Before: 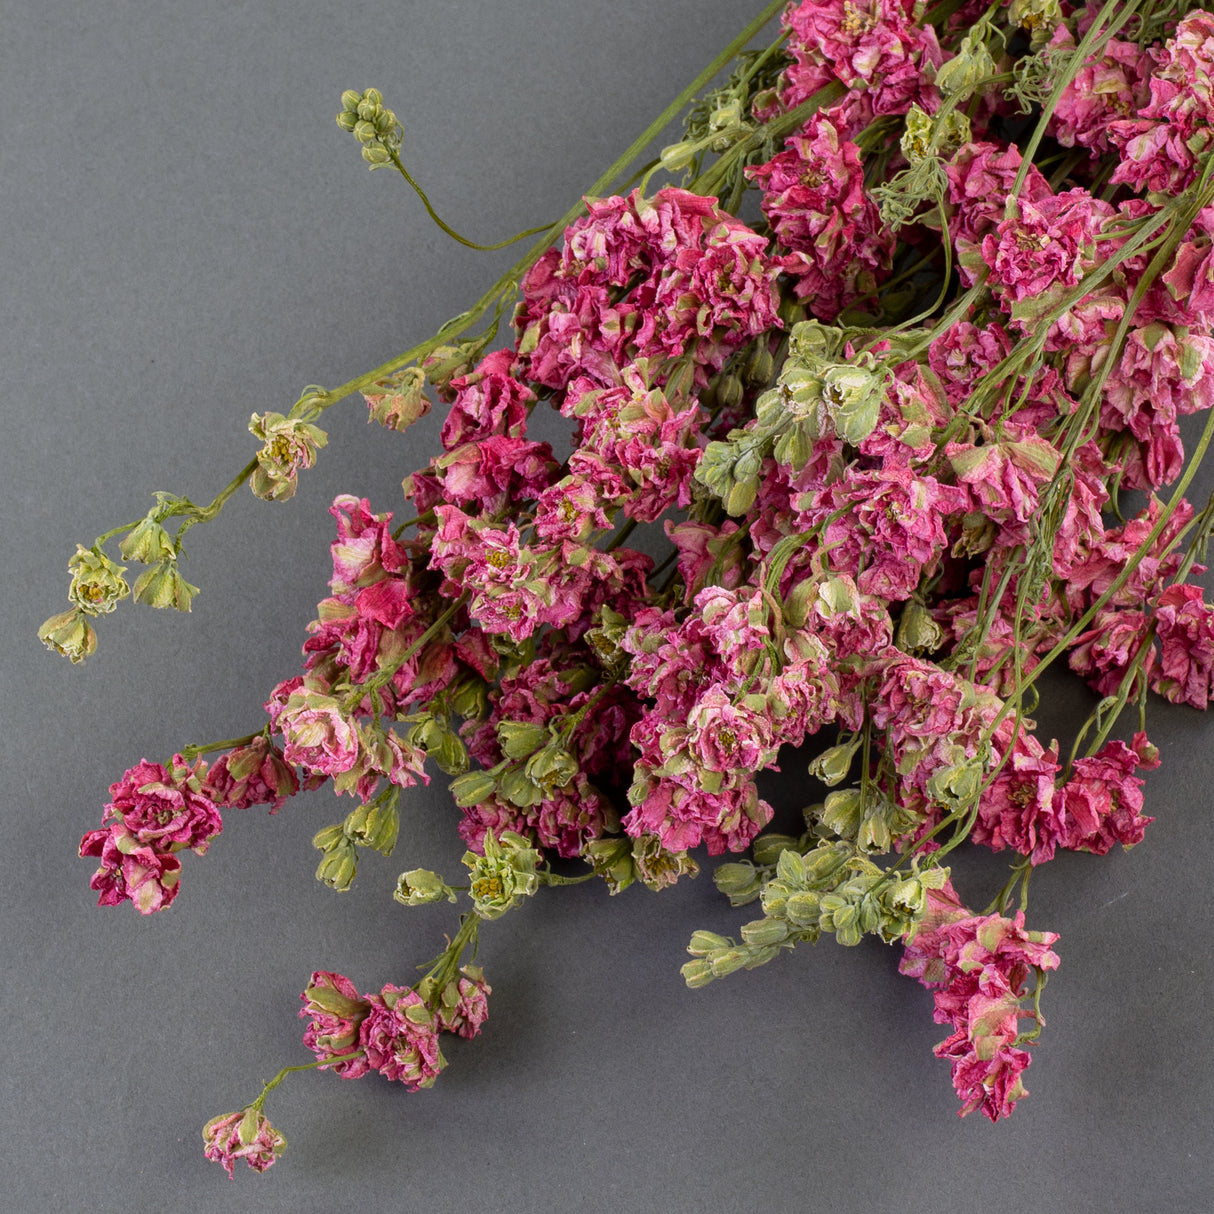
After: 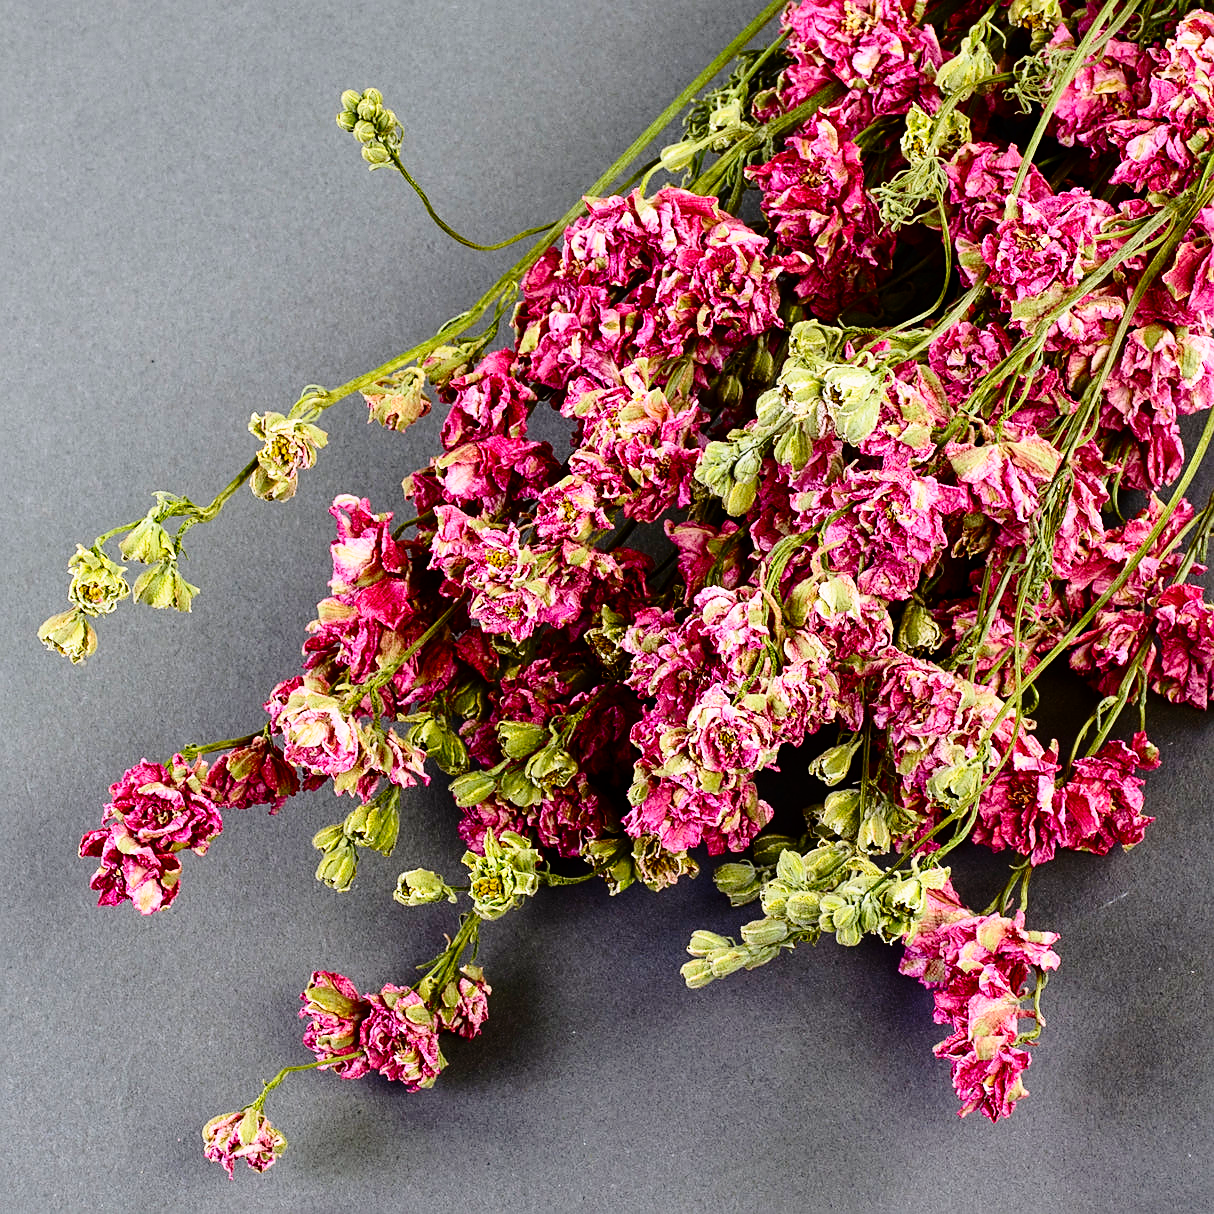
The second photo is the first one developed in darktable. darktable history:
base curve: curves: ch0 [(0, 0) (0.04, 0.03) (0.133, 0.232) (0.448, 0.748) (0.843, 0.968) (1, 1)], preserve colors none
sharpen: on, module defaults
contrast brightness saturation: contrast 0.2, brightness -0.11, saturation 0.1
white balance: emerald 1
